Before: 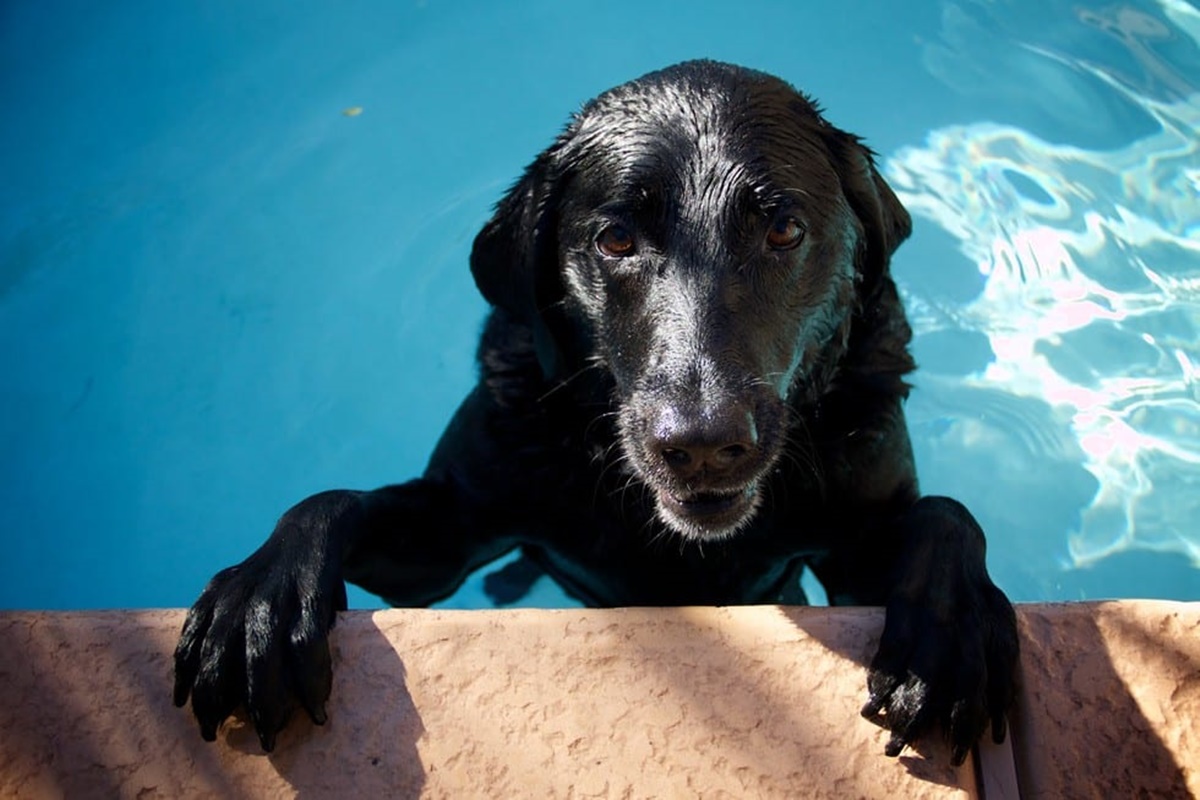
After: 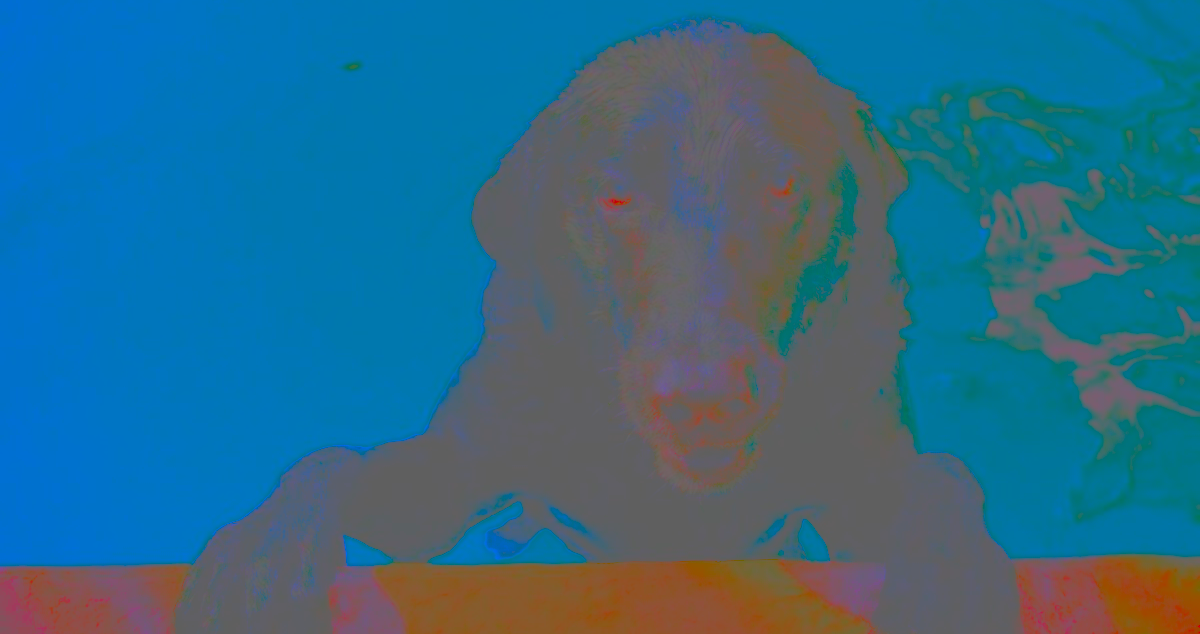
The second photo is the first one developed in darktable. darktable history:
crop and rotate: top 5.666%, bottom 15%
exposure: black level correction 0.029, exposure -0.079 EV, compensate highlight preservation false
contrast brightness saturation: contrast -0.971, brightness -0.157, saturation 0.757
shadows and highlights: low approximation 0.01, soften with gaussian
